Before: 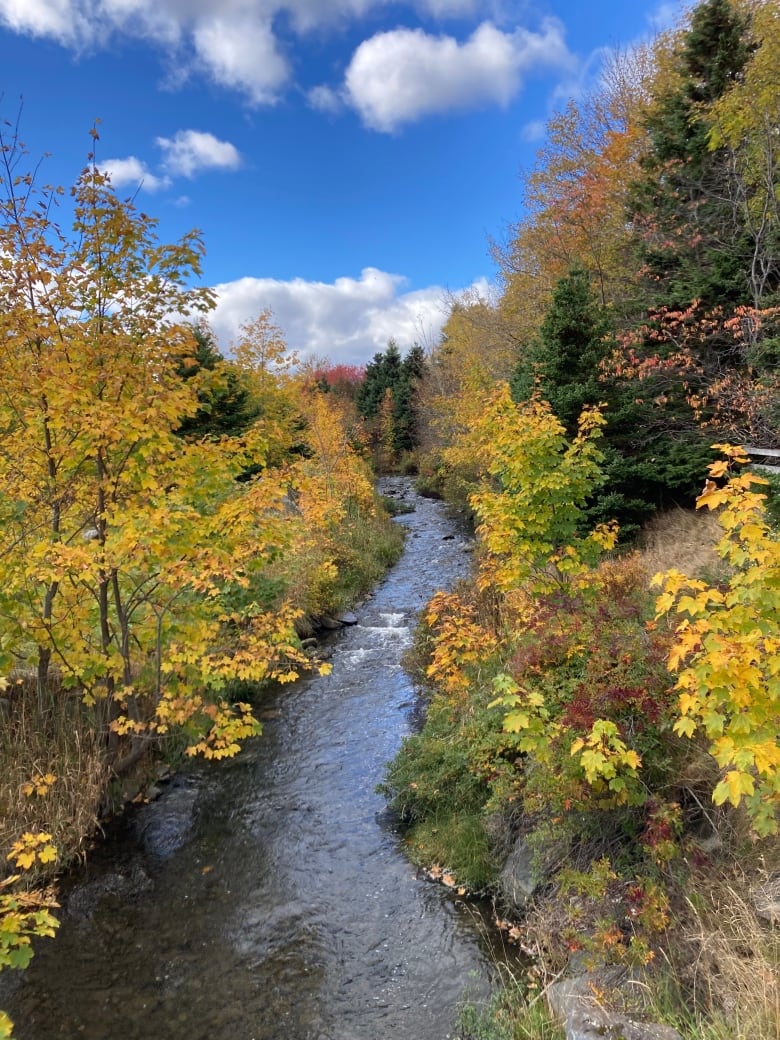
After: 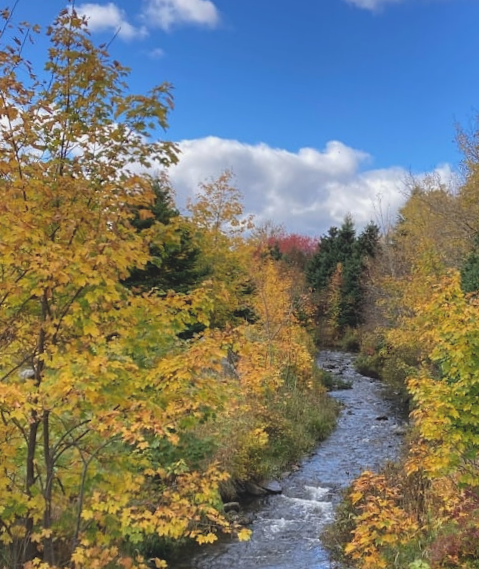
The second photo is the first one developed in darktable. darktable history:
exposure: black level correction -0.014, exposure -0.19 EV, compensate highlight preservation false
crop and rotate: angle -6.64°, left 2.115%, top 6.636%, right 27.332%, bottom 30.551%
